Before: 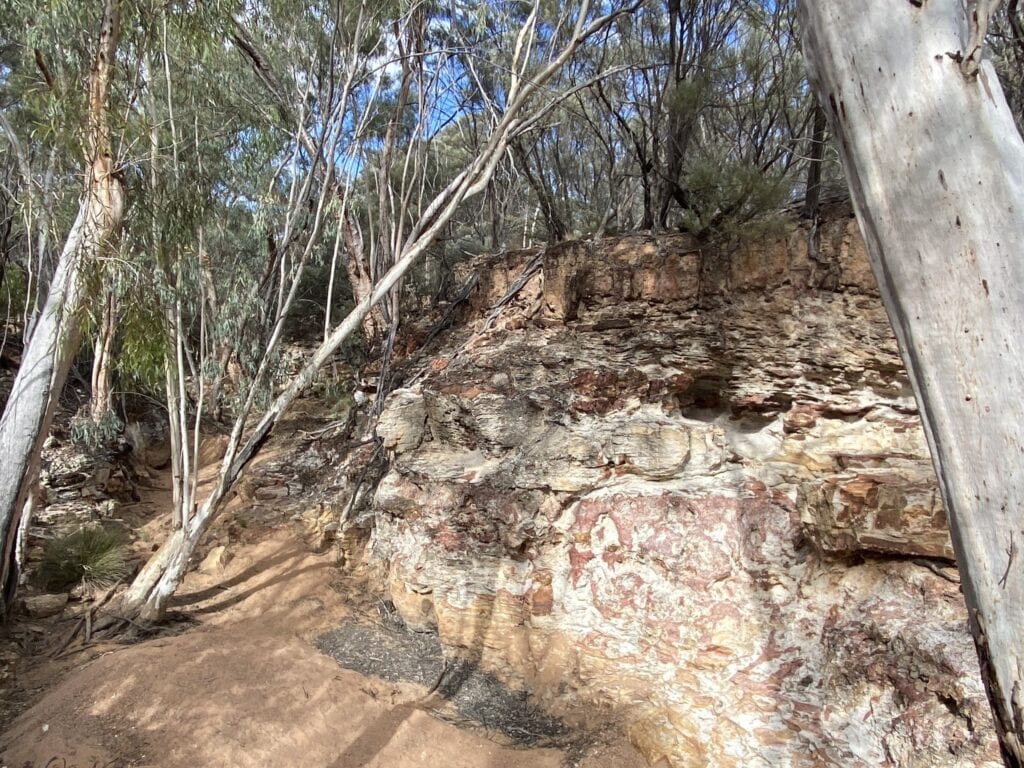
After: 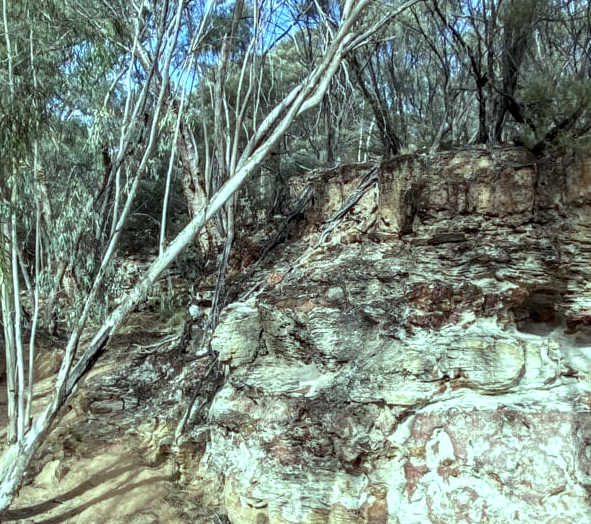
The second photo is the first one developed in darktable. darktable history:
crop: left 16.202%, top 11.208%, right 26.045%, bottom 20.557%
color balance: mode lift, gamma, gain (sRGB), lift [0.997, 0.979, 1.021, 1.011], gamma [1, 1.084, 0.916, 0.998], gain [1, 0.87, 1.13, 1.101], contrast 4.55%, contrast fulcrum 38.24%, output saturation 104.09%
local contrast: detail 130%
